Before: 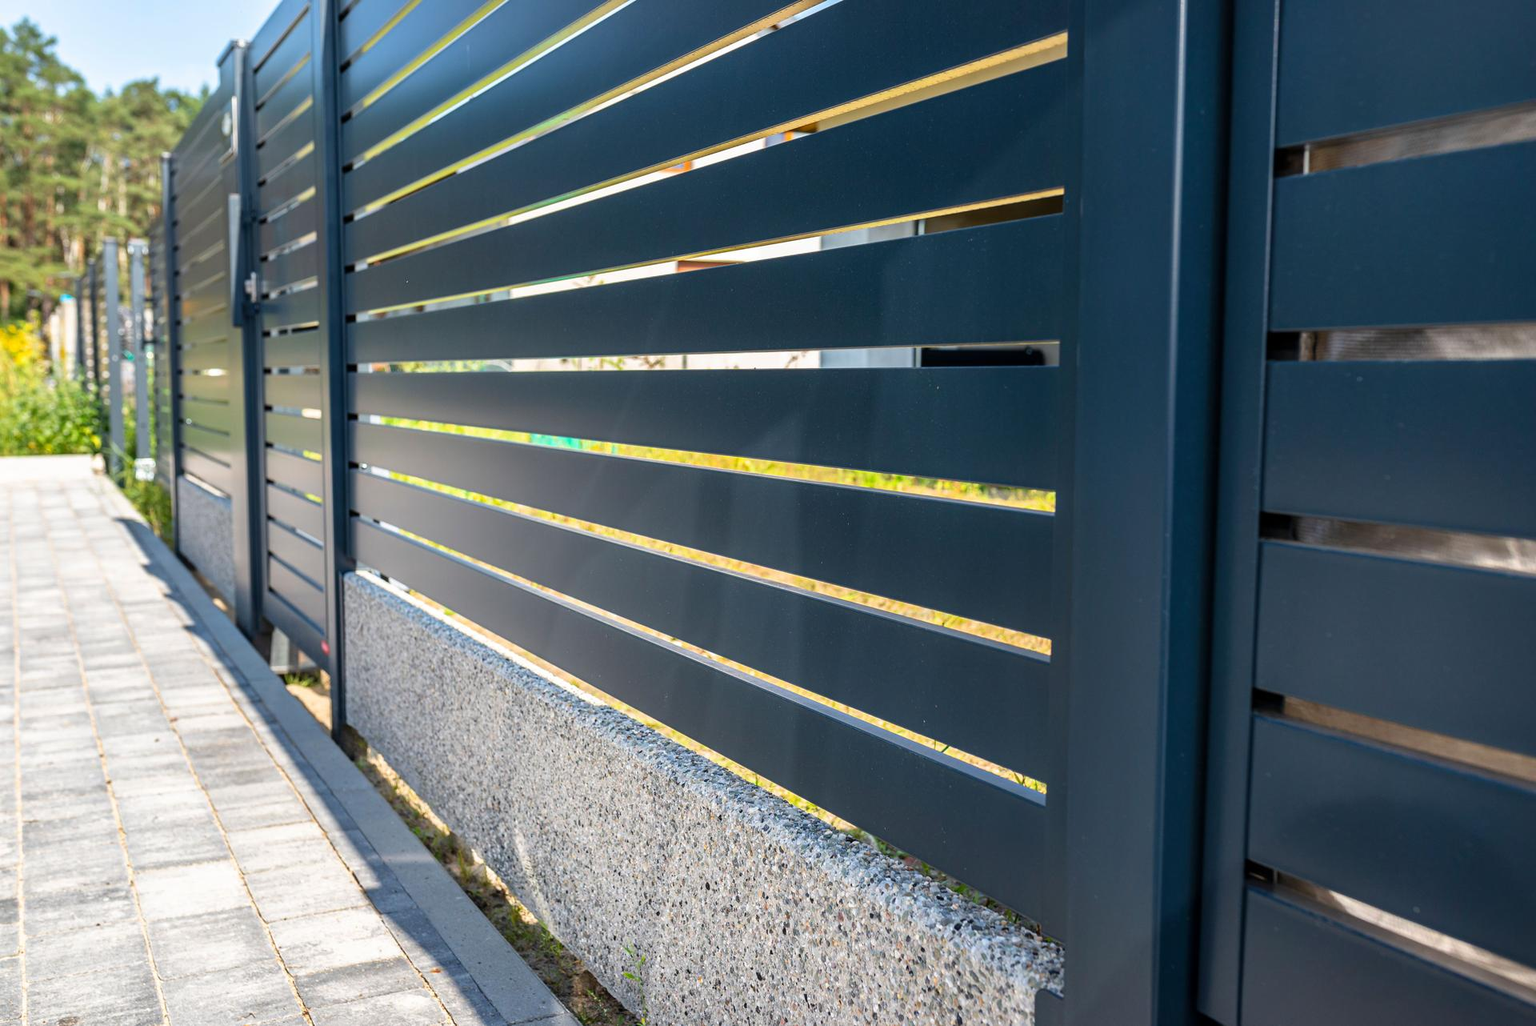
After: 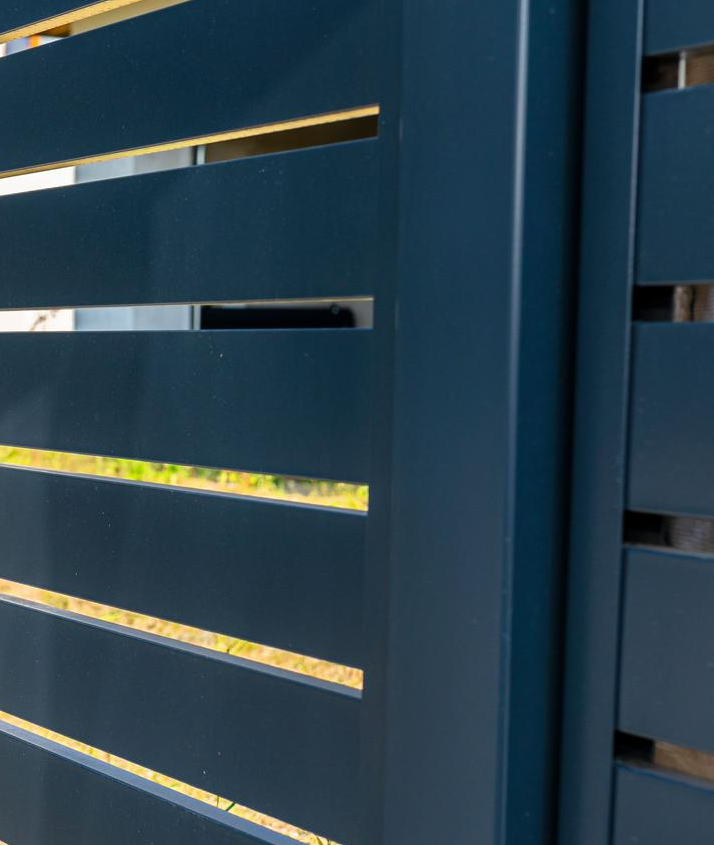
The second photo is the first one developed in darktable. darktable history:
crop and rotate: left 49.544%, top 10.131%, right 13.218%, bottom 23.928%
